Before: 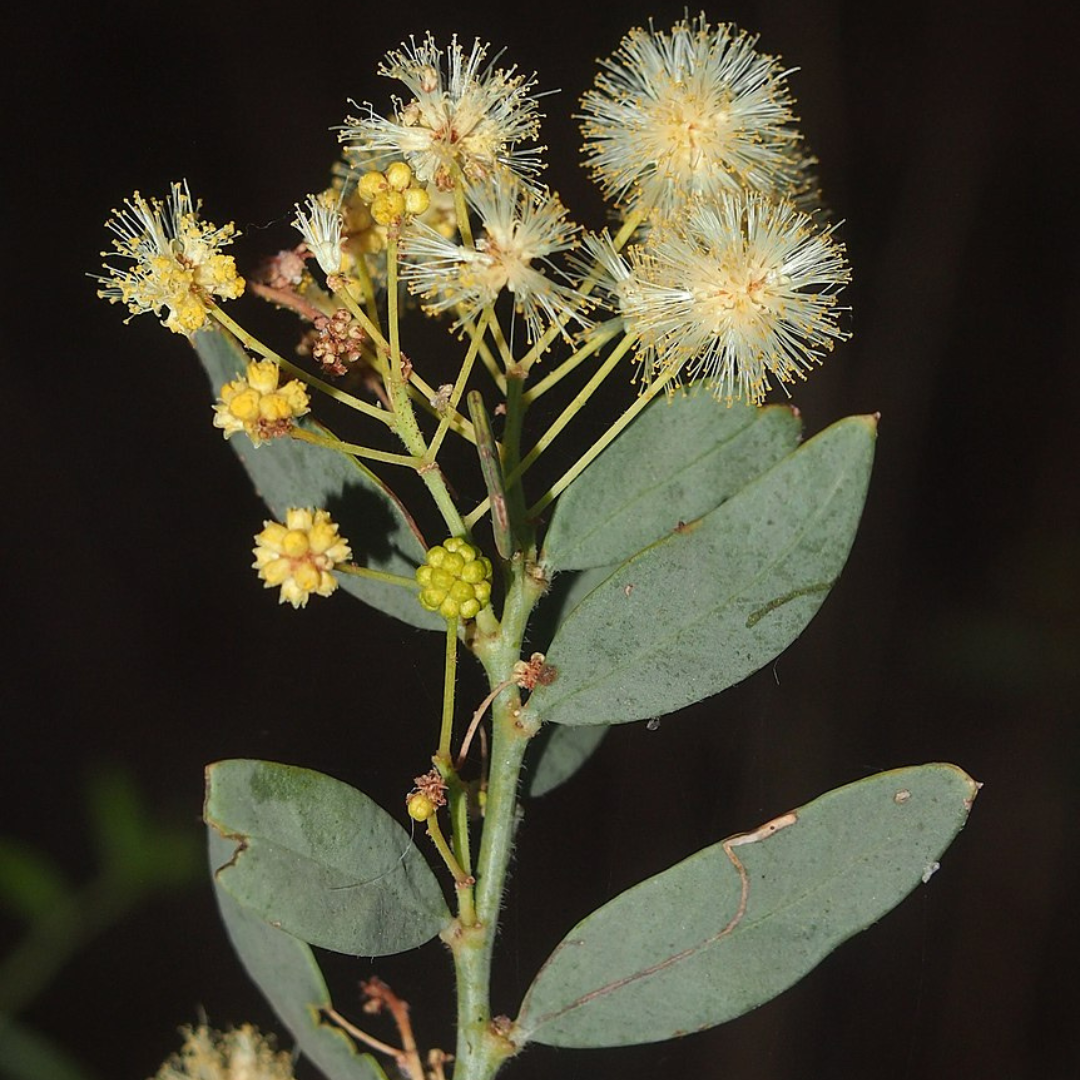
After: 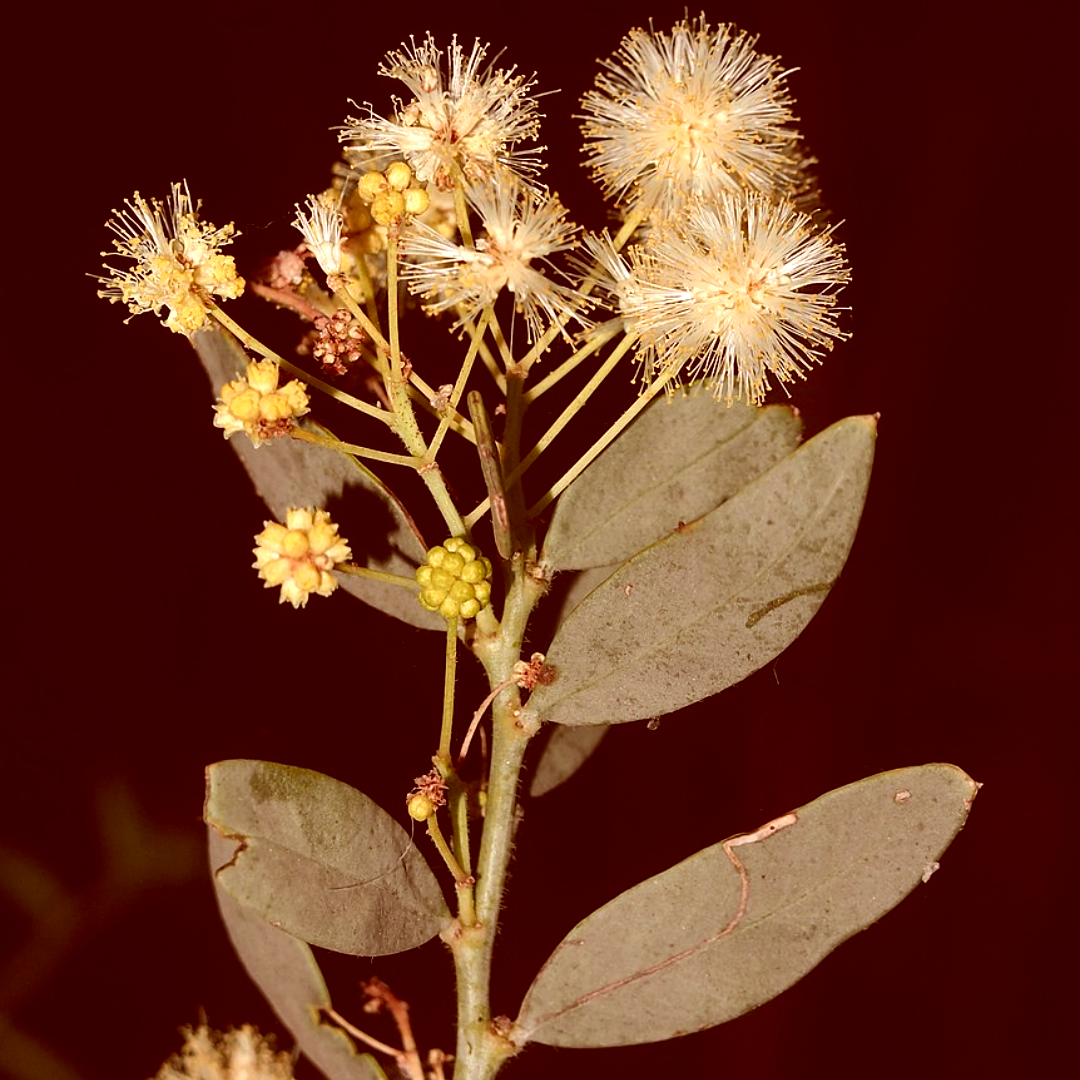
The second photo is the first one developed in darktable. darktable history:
color correction: highlights a* 9.03, highlights b* 8.71, shadows a* 40, shadows b* 40, saturation 0.8
tone equalizer: -8 EV -0.417 EV, -7 EV -0.389 EV, -6 EV -0.333 EV, -5 EV -0.222 EV, -3 EV 0.222 EV, -2 EV 0.333 EV, -1 EV 0.389 EV, +0 EV 0.417 EV, edges refinement/feathering 500, mask exposure compensation -1.57 EV, preserve details no
